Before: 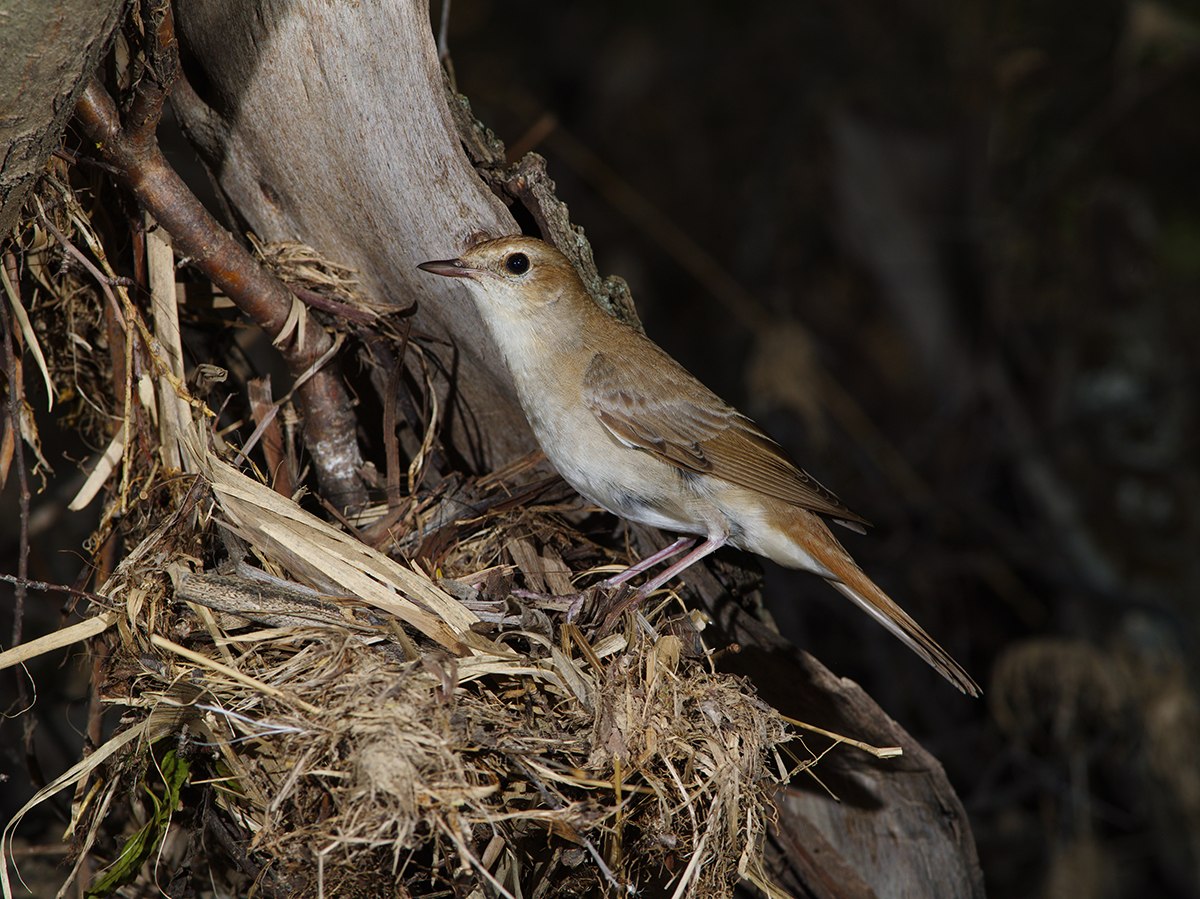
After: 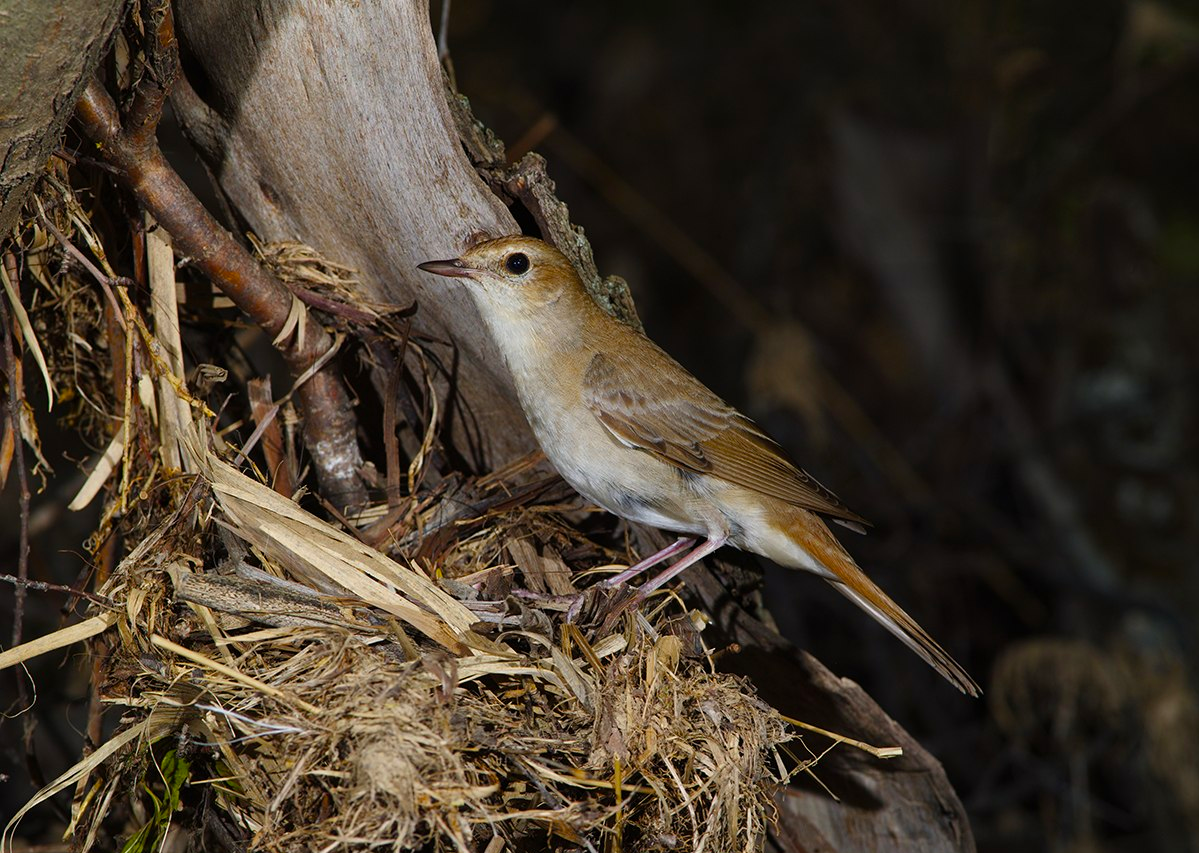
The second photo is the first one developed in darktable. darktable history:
crop and rotate: top 0%, bottom 5.097%
color balance rgb: perceptual saturation grading › global saturation 30%
